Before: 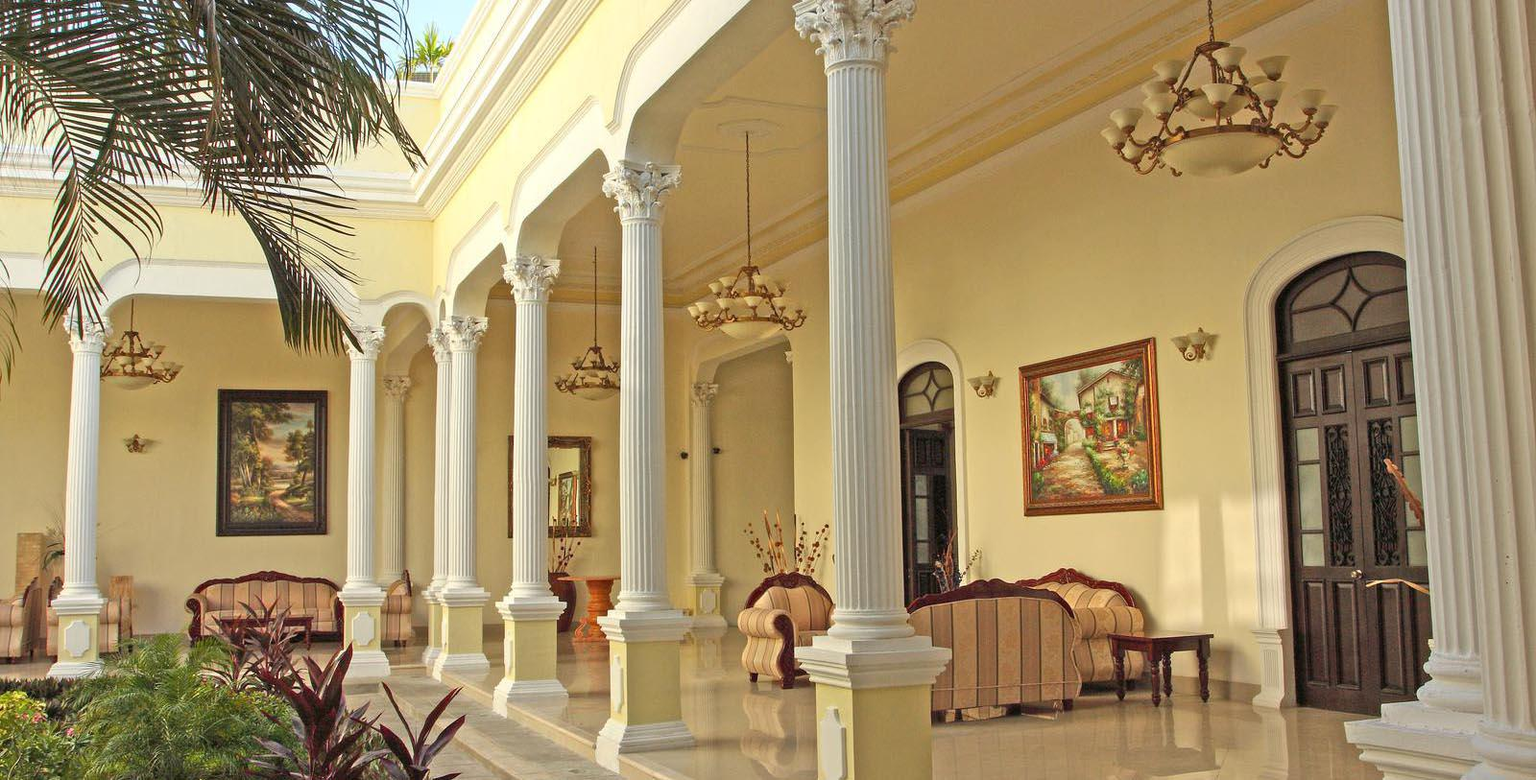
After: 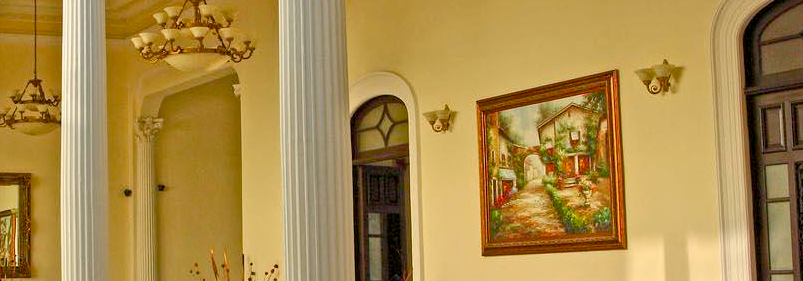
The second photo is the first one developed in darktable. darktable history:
crop: left 36.607%, top 34.735%, right 13.146%, bottom 30.611%
color balance rgb: shadows lift › chroma 1%, shadows lift › hue 240.84°, highlights gain › chroma 2%, highlights gain › hue 73.2°, global offset › luminance -0.5%, perceptual saturation grading › global saturation 20%, perceptual saturation grading › highlights -25%, perceptual saturation grading › shadows 50%, global vibrance 15%
